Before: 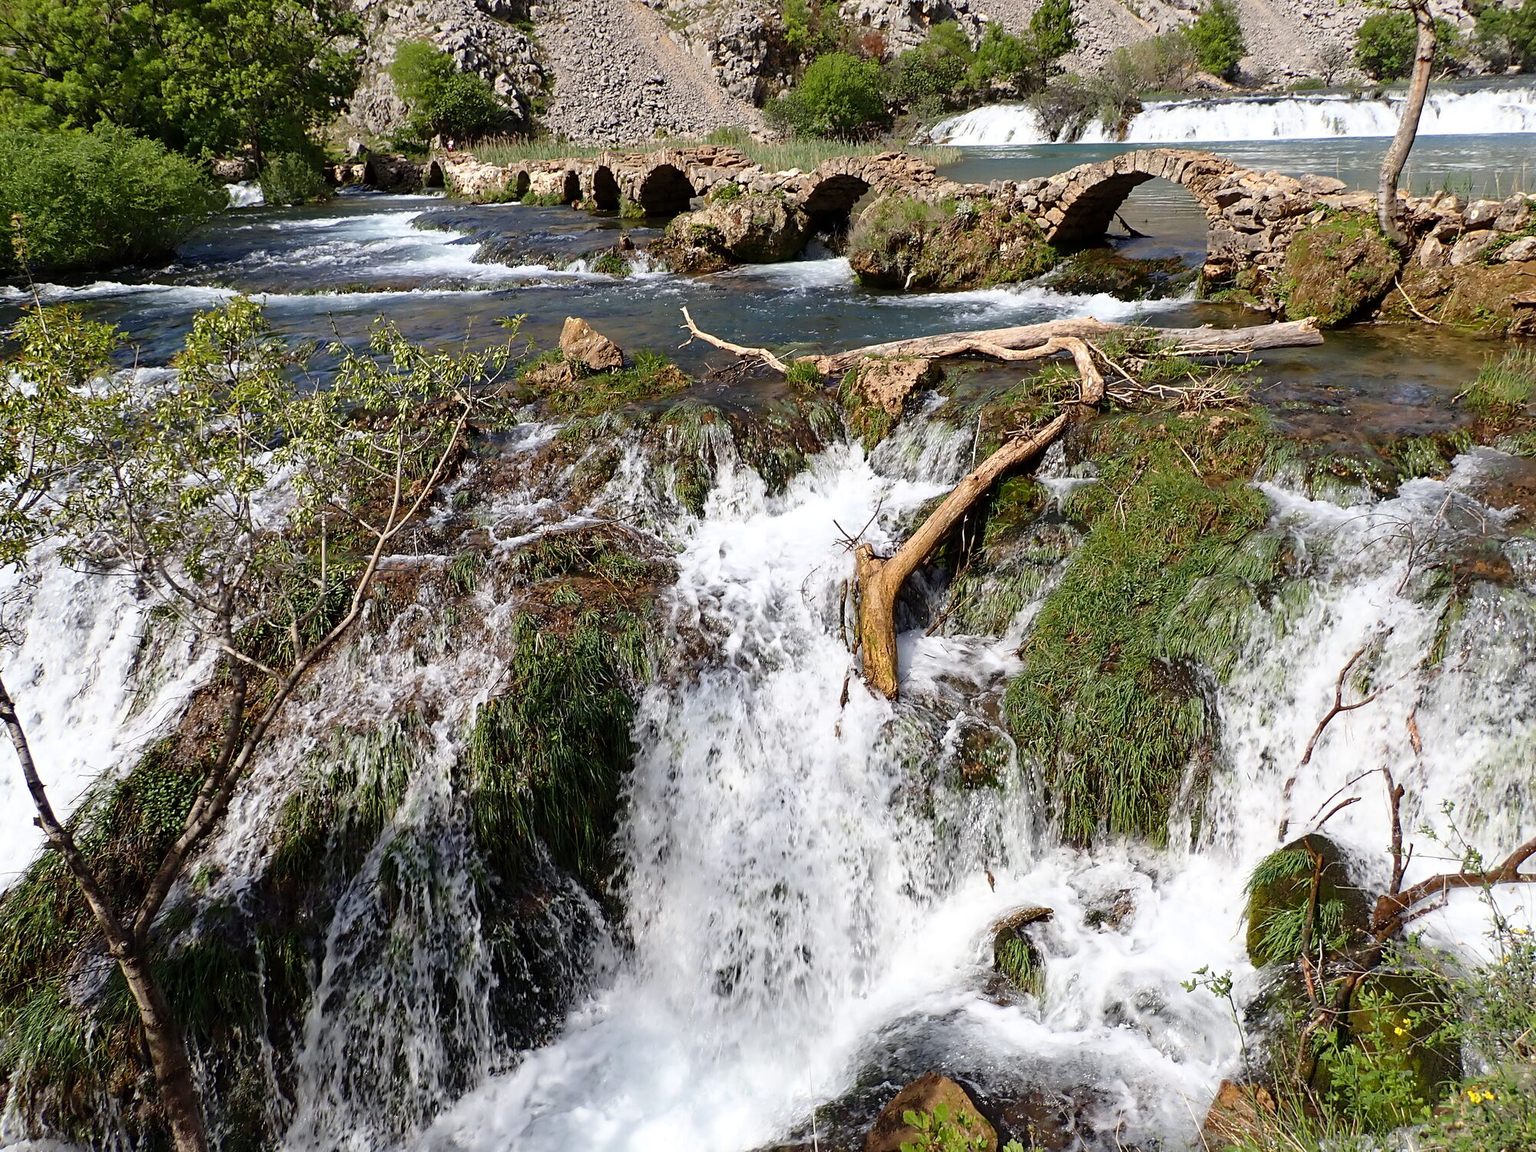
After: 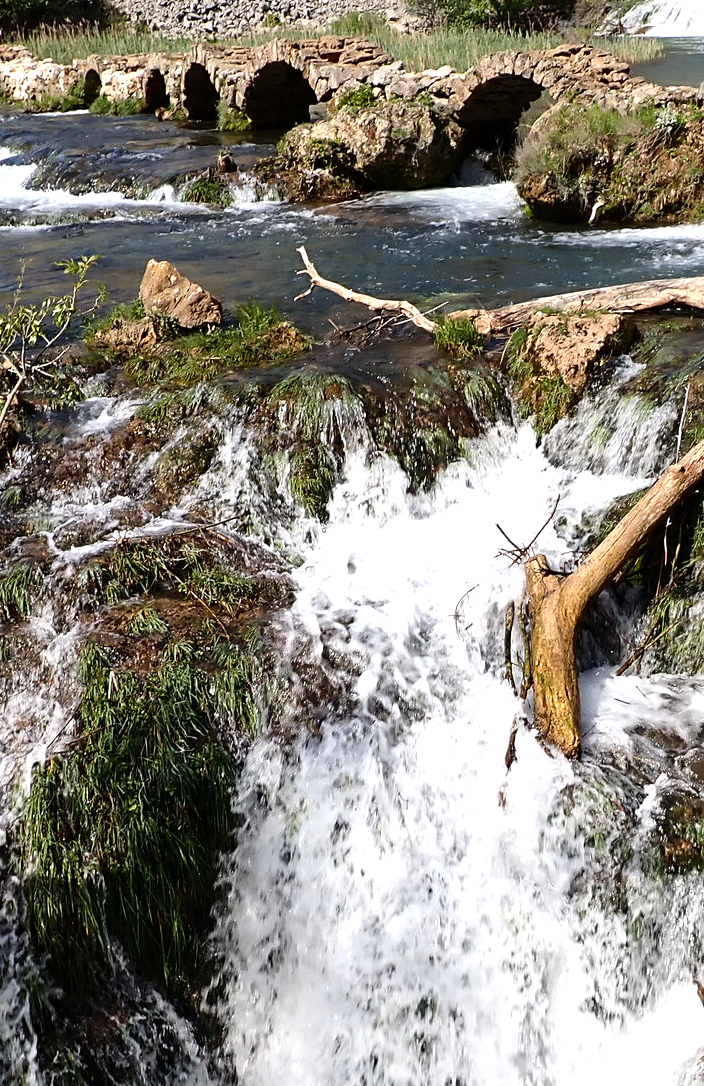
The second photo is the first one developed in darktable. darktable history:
tone equalizer: -8 EV -0.417 EV, -7 EV -0.389 EV, -6 EV -0.333 EV, -5 EV -0.222 EV, -3 EV 0.222 EV, -2 EV 0.333 EV, -1 EV 0.389 EV, +0 EV 0.417 EV, edges refinement/feathering 500, mask exposure compensation -1.57 EV, preserve details no
crop and rotate: left 29.476%, top 10.214%, right 35.32%, bottom 17.333%
